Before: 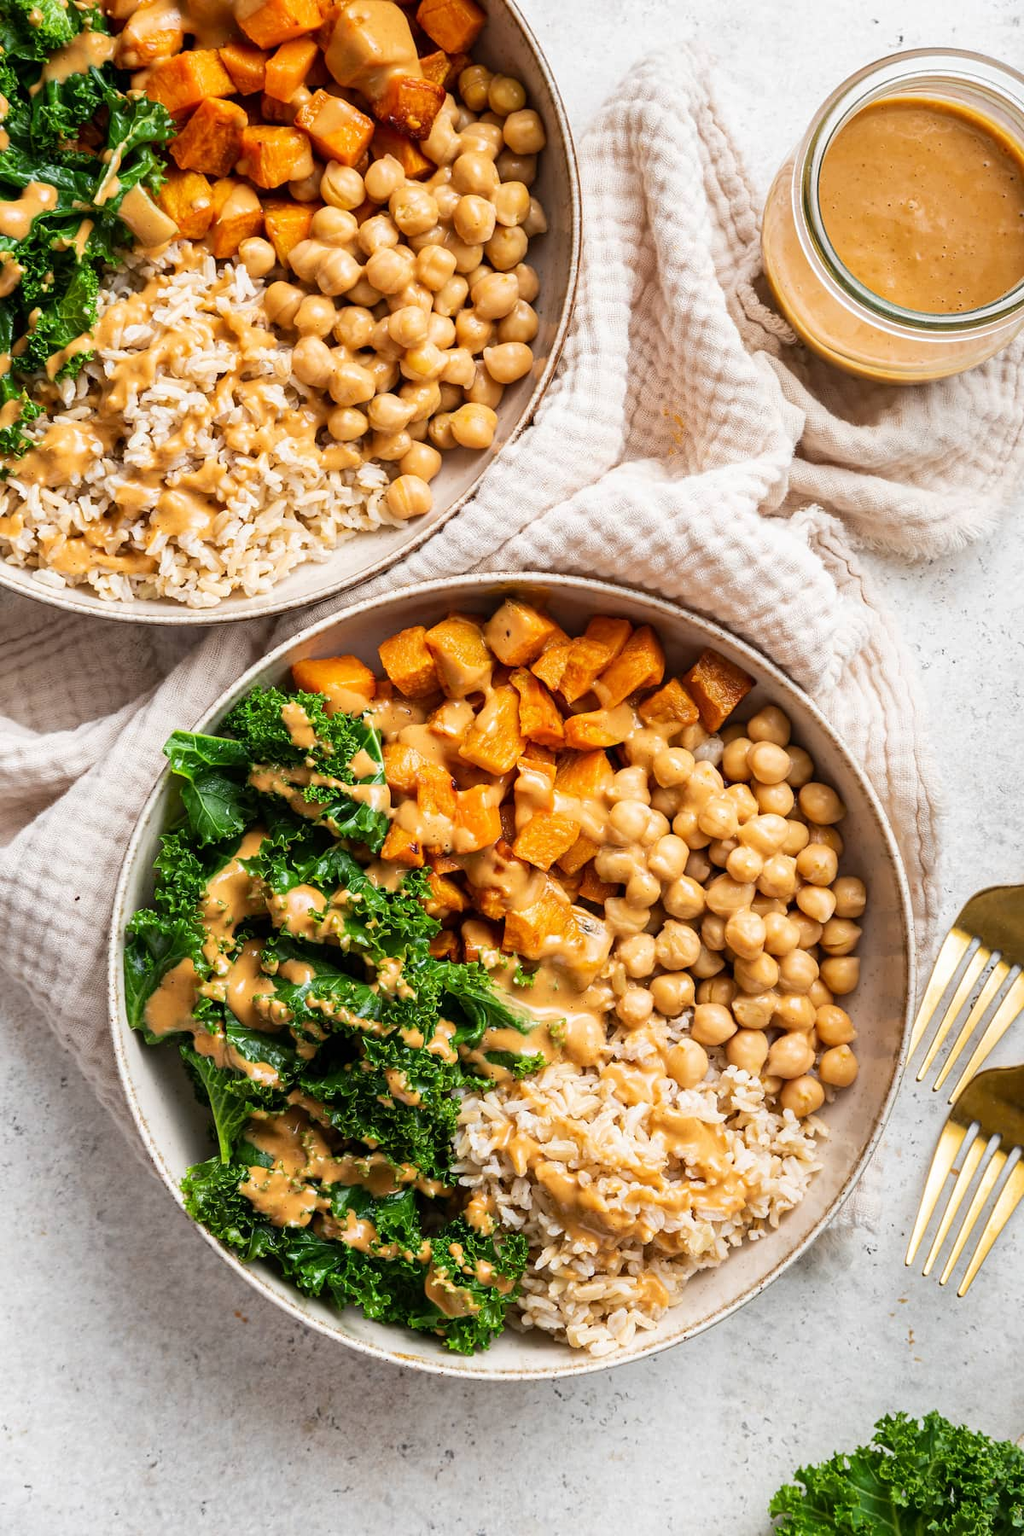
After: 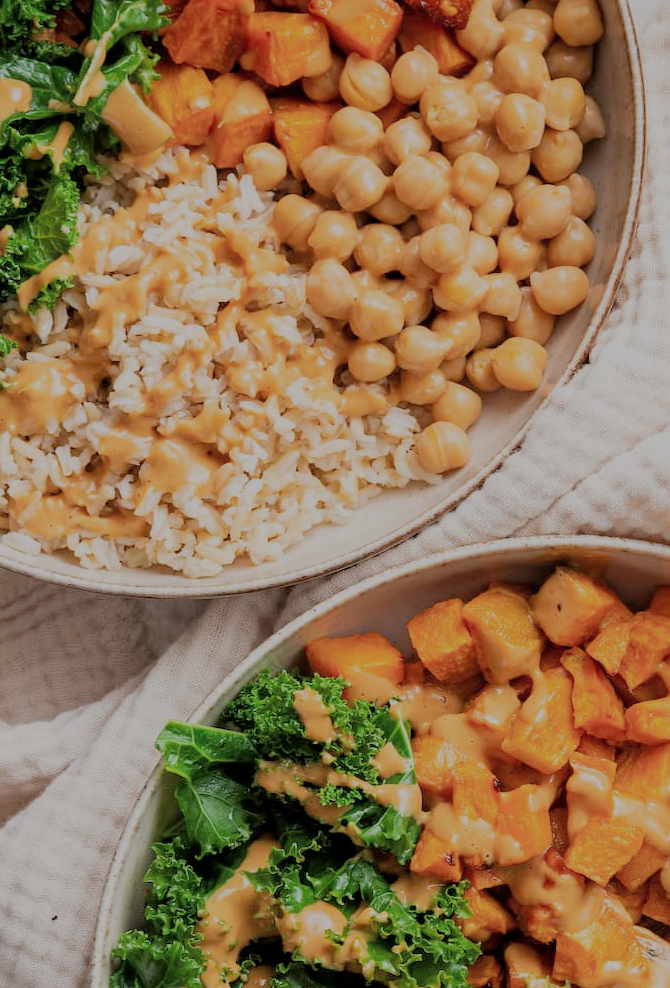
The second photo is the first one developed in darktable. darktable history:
crop and rotate: left 3.022%, top 7.547%, right 41.112%, bottom 37.562%
filmic rgb: middle gray luminance 2.58%, black relative exposure -10.06 EV, white relative exposure 6.99 EV, dynamic range scaling 10.55%, target black luminance 0%, hardness 3.19, latitude 44.41%, contrast 0.673, highlights saturation mix 4.98%, shadows ↔ highlights balance 14.06%
